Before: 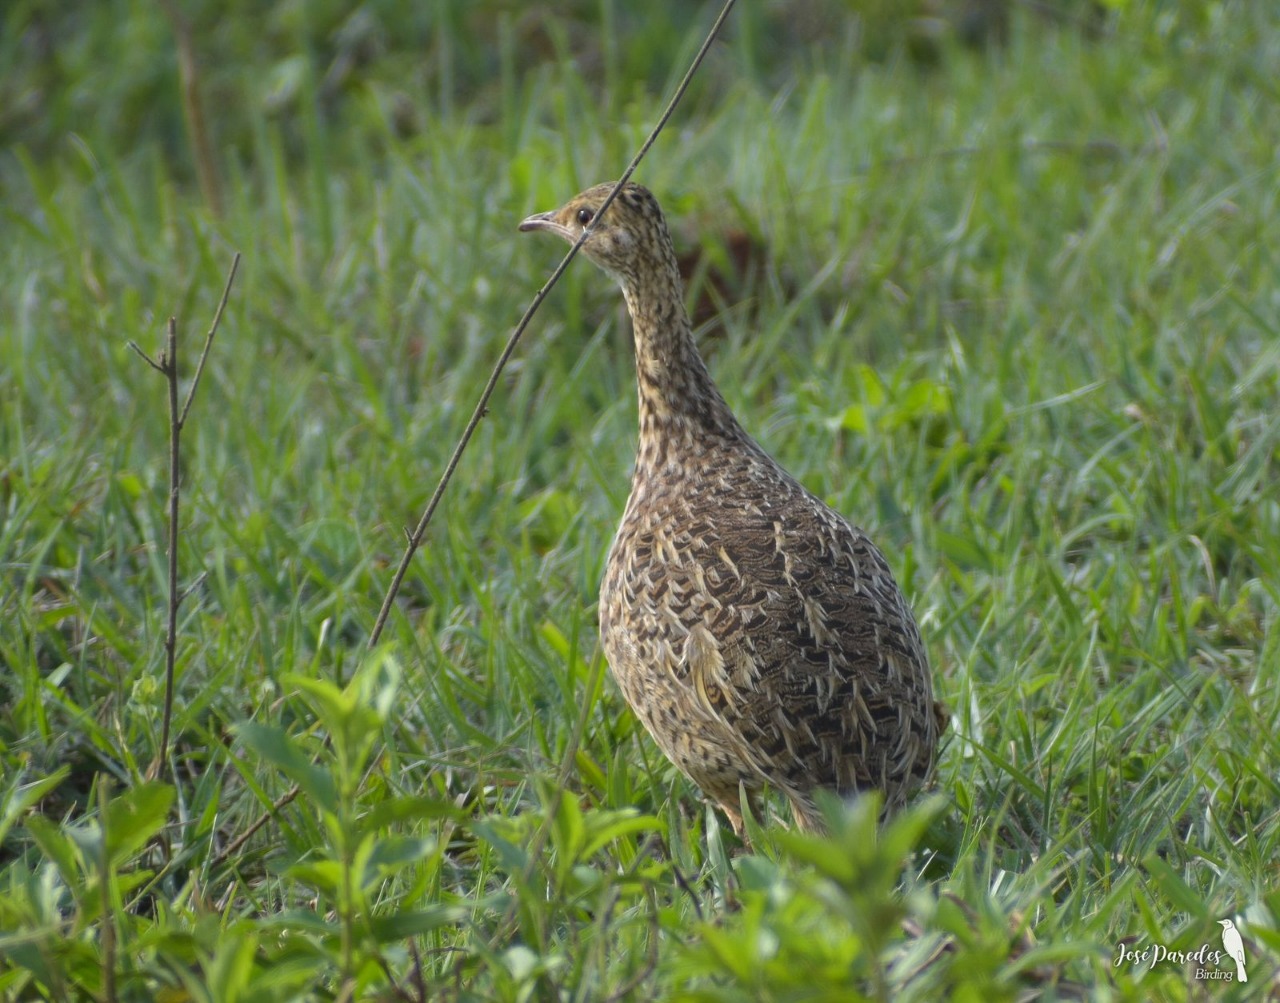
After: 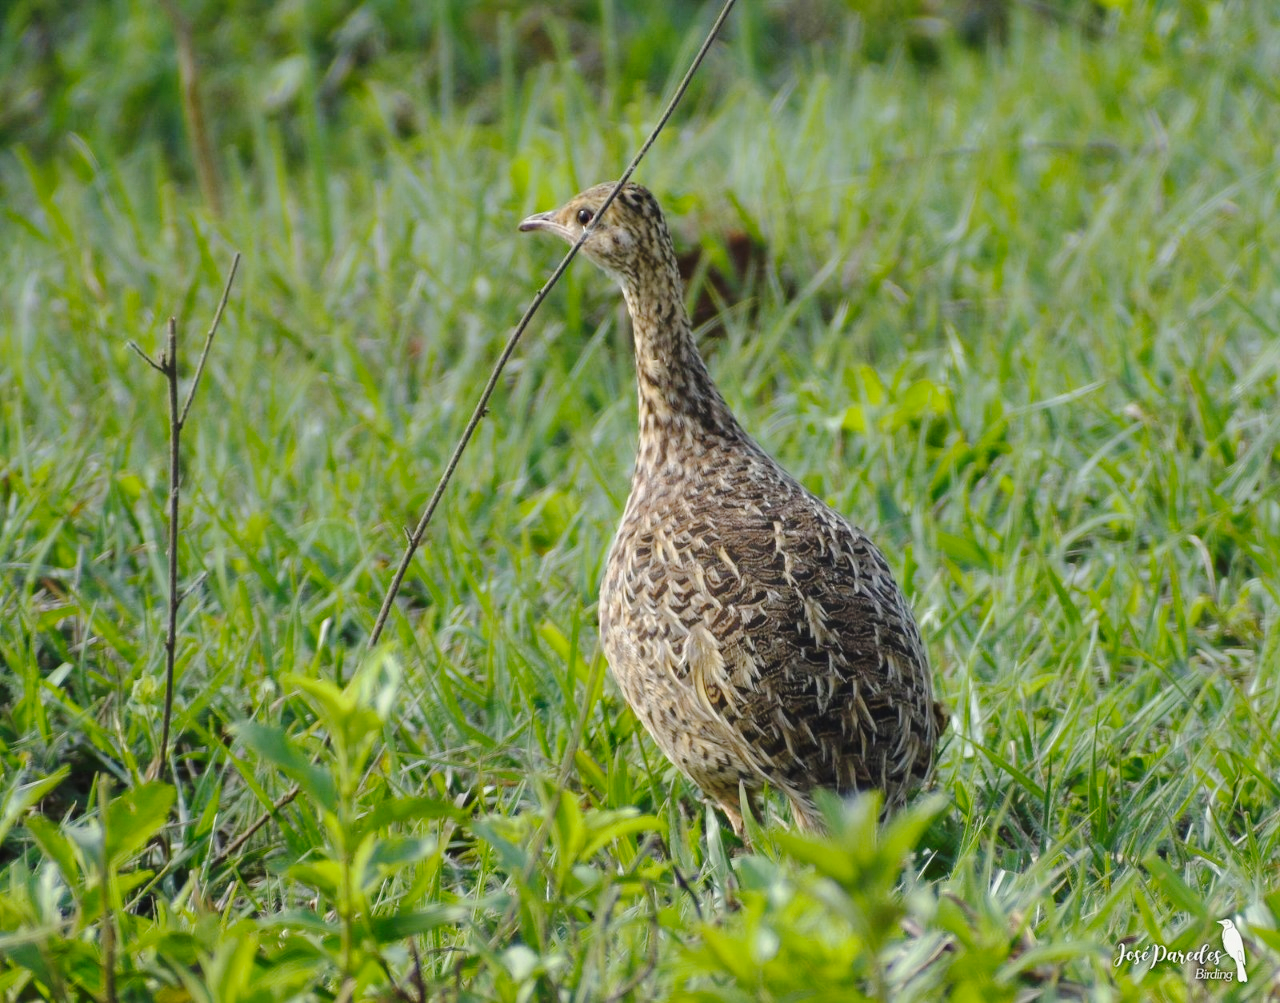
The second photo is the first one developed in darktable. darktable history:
tone curve: curves: ch0 [(0, 0) (0.003, 0.03) (0.011, 0.032) (0.025, 0.035) (0.044, 0.038) (0.069, 0.041) (0.1, 0.058) (0.136, 0.091) (0.177, 0.133) (0.224, 0.181) (0.277, 0.268) (0.335, 0.363) (0.399, 0.461) (0.468, 0.554) (0.543, 0.633) (0.623, 0.709) (0.709, 0.784) (0.801, 0.869) (0.898, 0.938) (1, 1)], preserve colors none
exposure: compensate highlight preservation false
